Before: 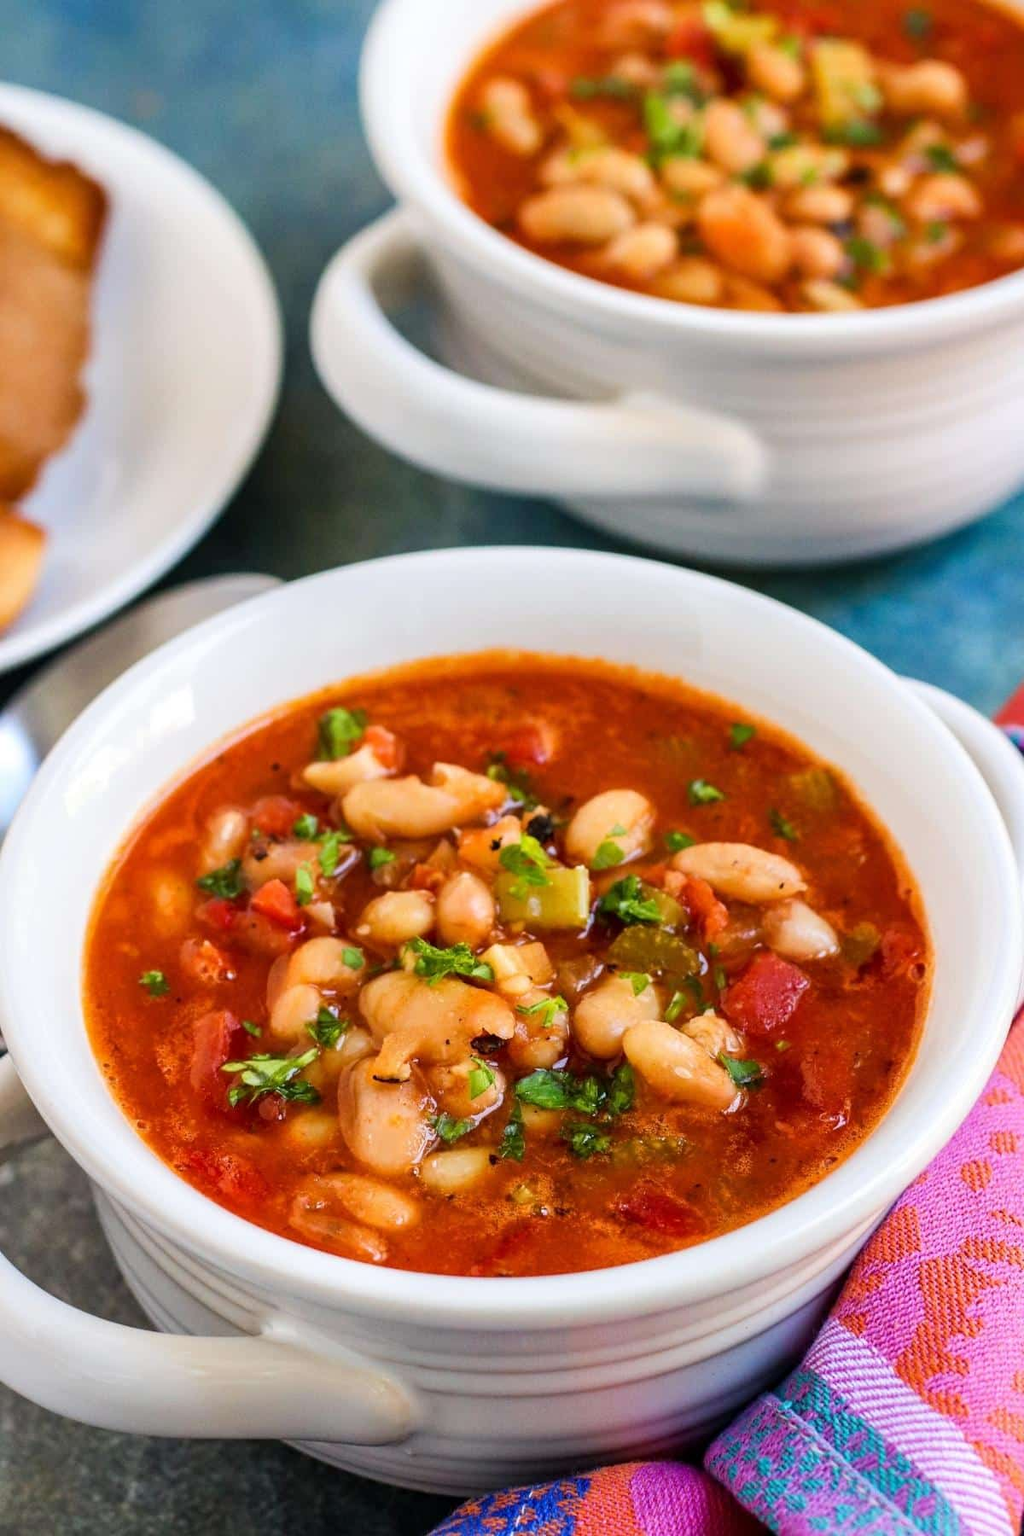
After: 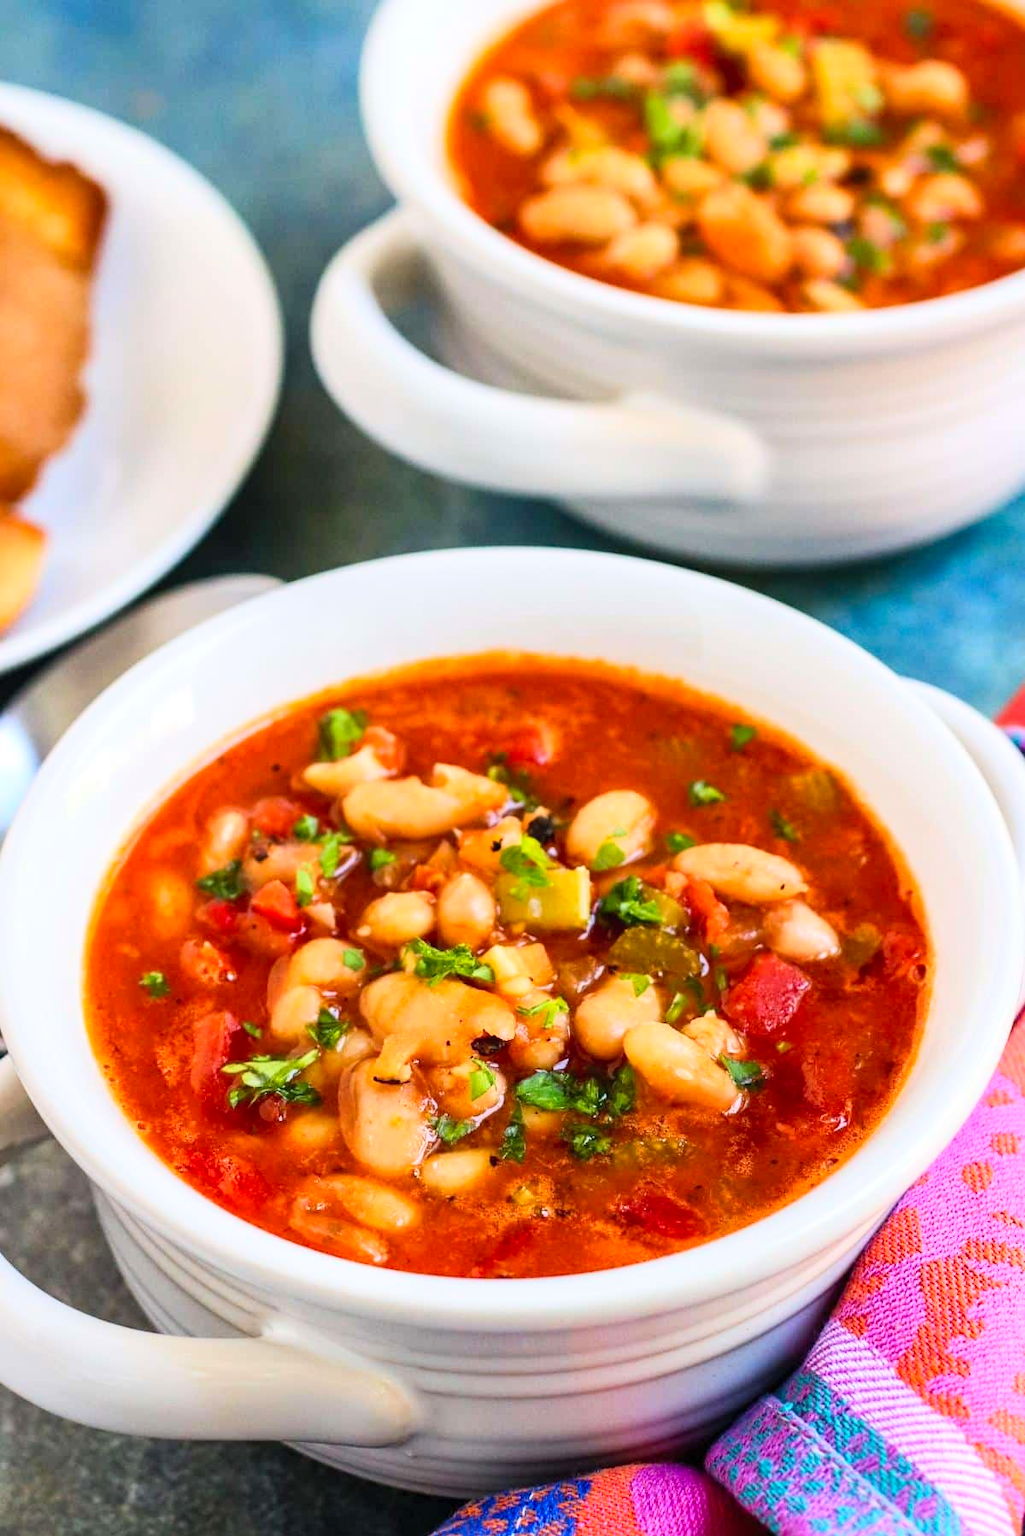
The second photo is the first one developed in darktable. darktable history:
crop: bottom 0.071%
contrast brightness saturation: contrast 0.2, brightness 0.16, saturation 0.22
